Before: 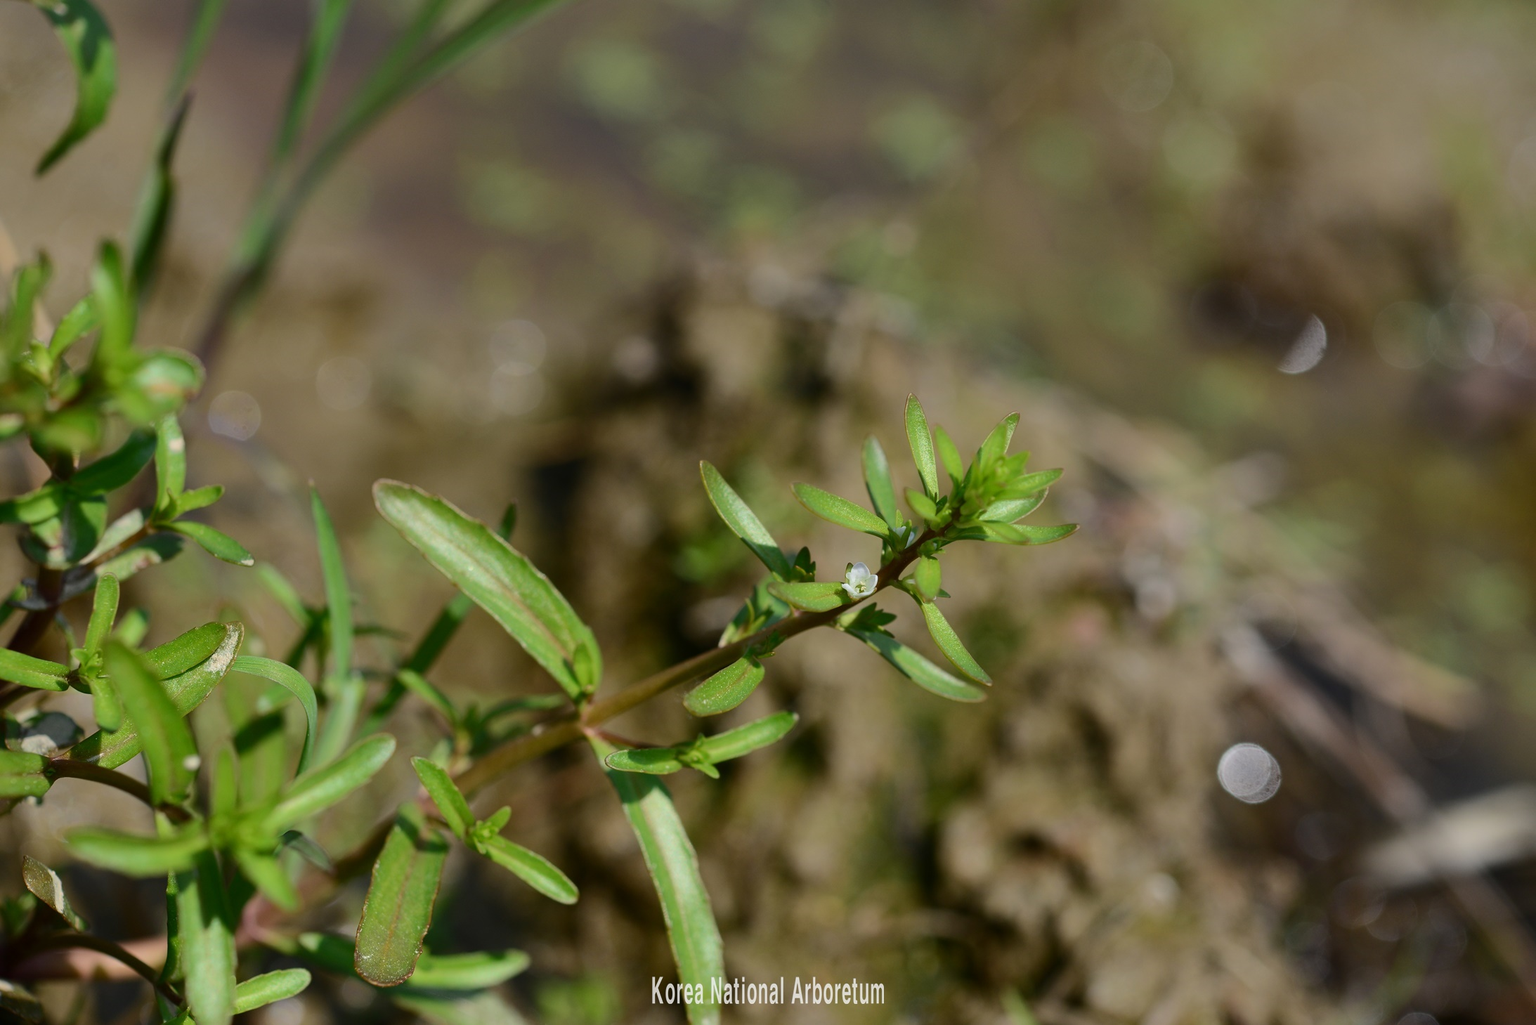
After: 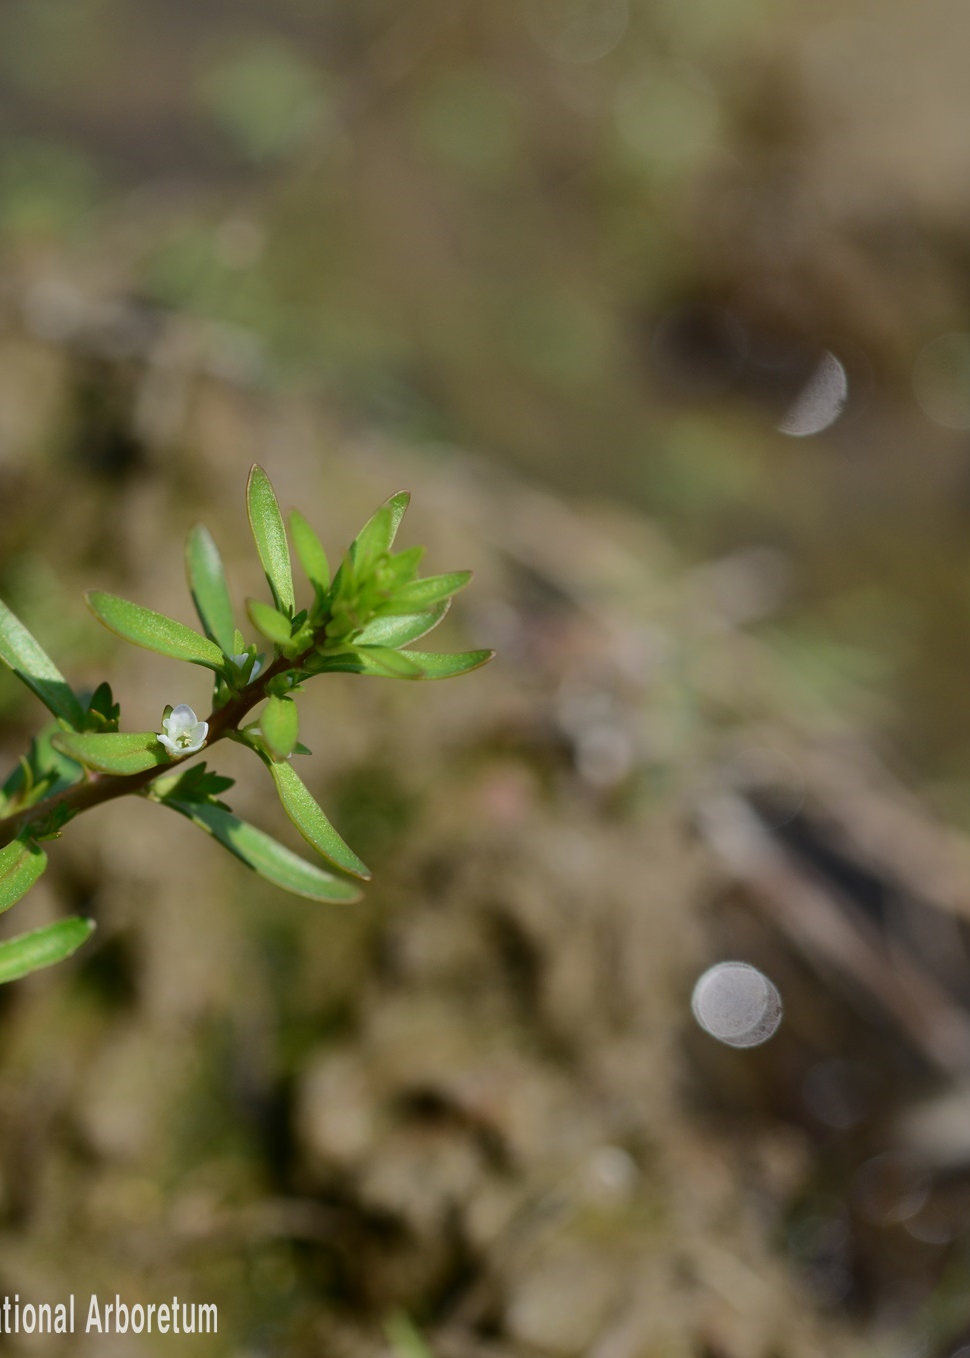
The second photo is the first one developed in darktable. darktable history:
crop: left 47.628%, top 6.643%, right 7.874%
tone equalizer: on, module defaults
